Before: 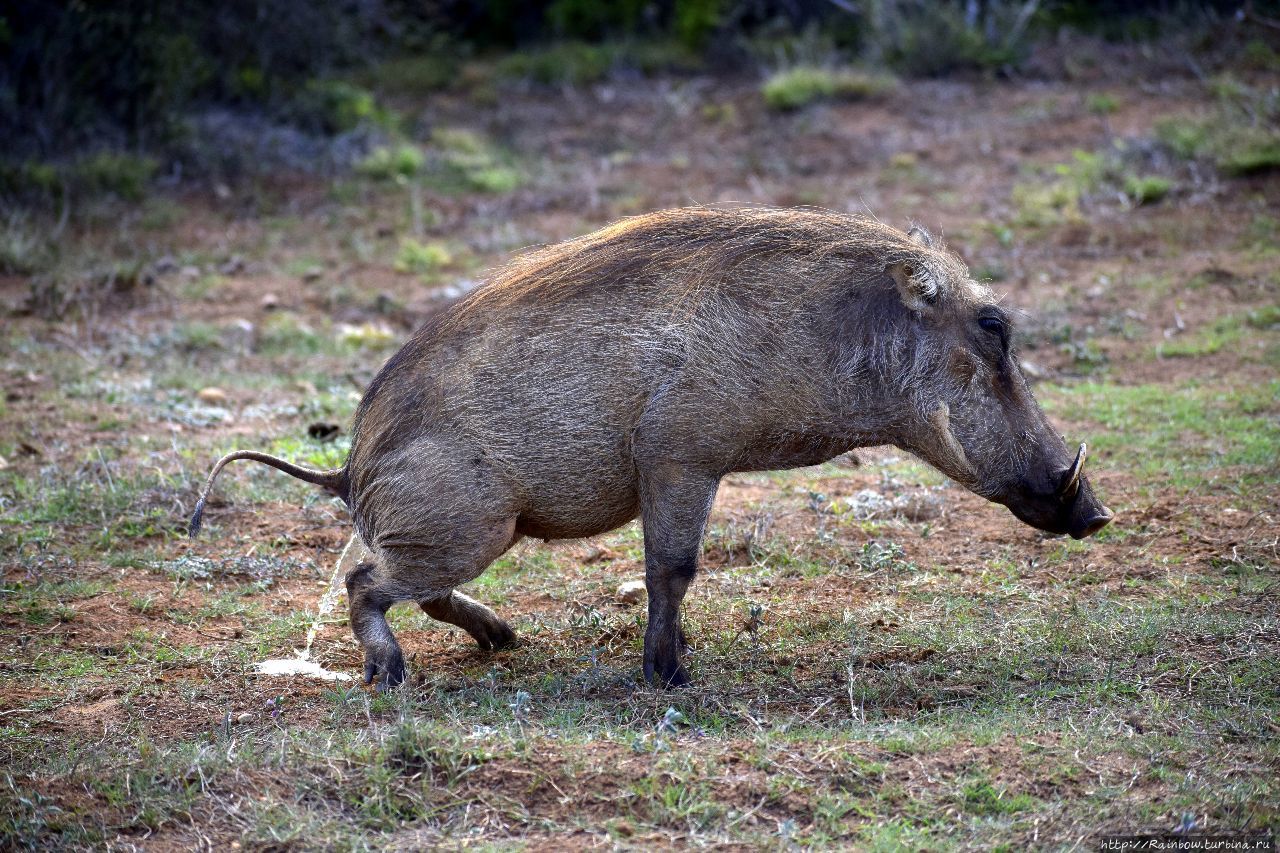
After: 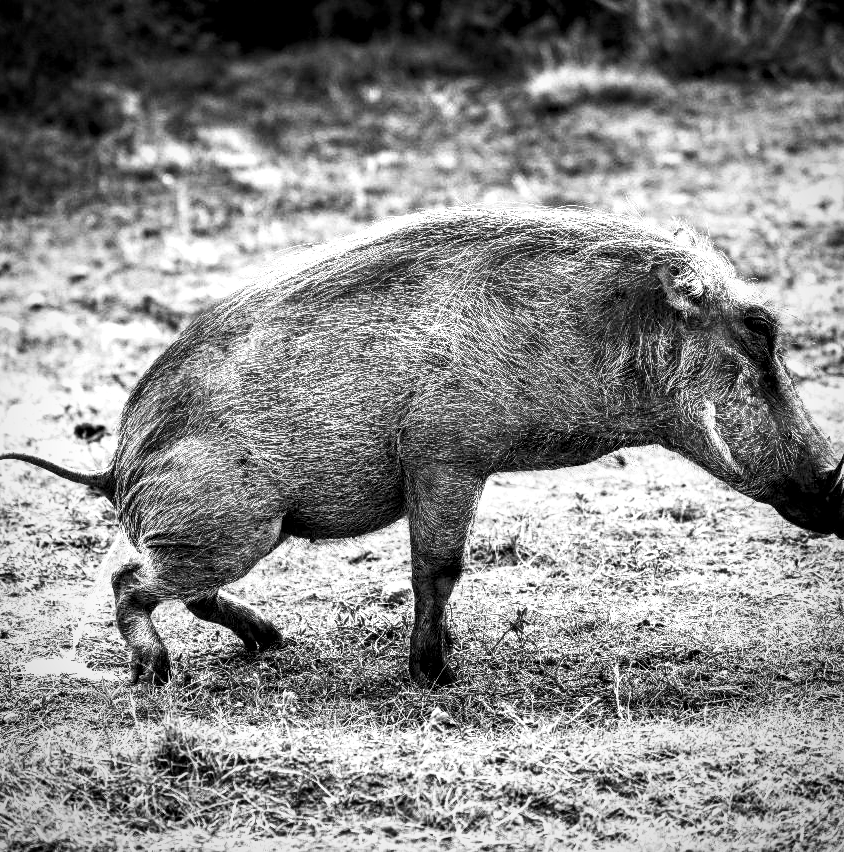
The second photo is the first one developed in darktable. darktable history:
contrast brightness saturation: contrast 0.535, brightness 0.452, saturation -0.997
local contrast: highlights 60%, shadows 59%, detail 160%
crop and rotate: left 18.285%, right 15.746%
vignetting: fall-off radius 60.01%, automatic ratio true, unbound false
velvia: strength 21.92%
color balance rgb: linear chroma grading › shadows 31.467%, linear chroma grading › global chroma -1.667%, linear chroma grading › mid-tones 3.831%, perceptual saturation grading › global saturation 25.583%
